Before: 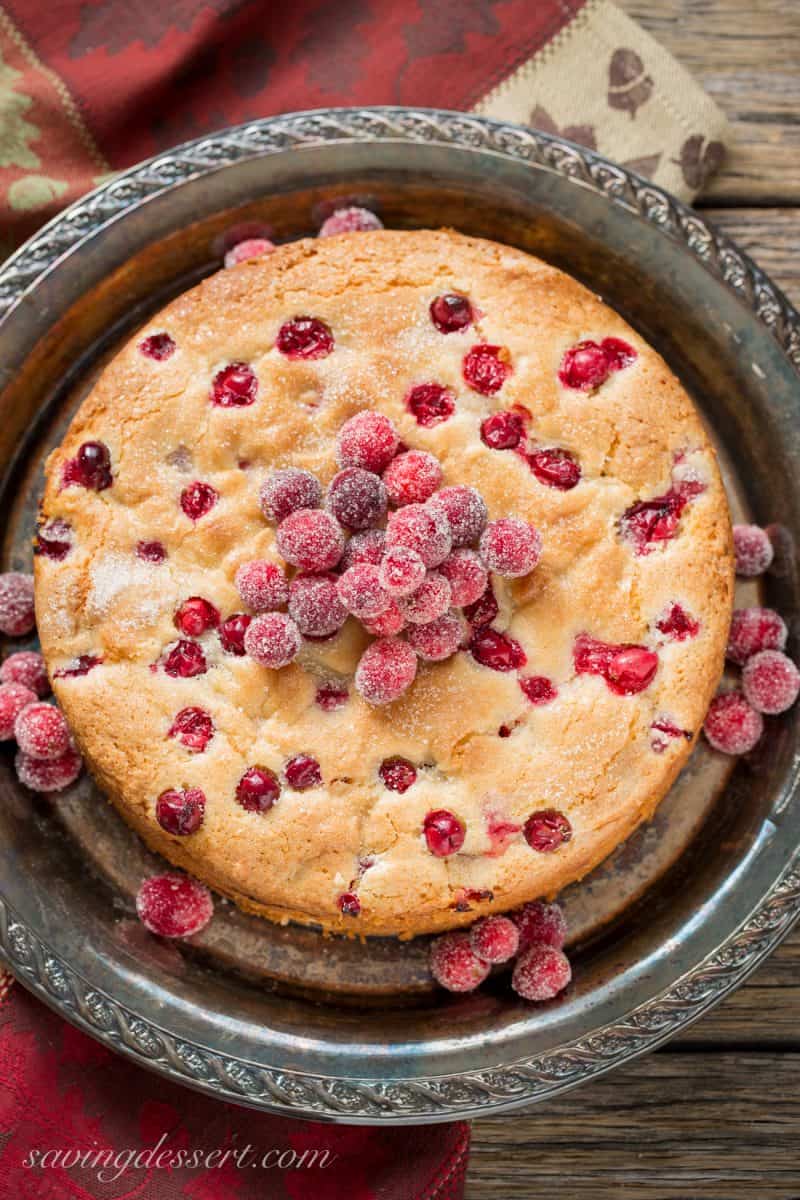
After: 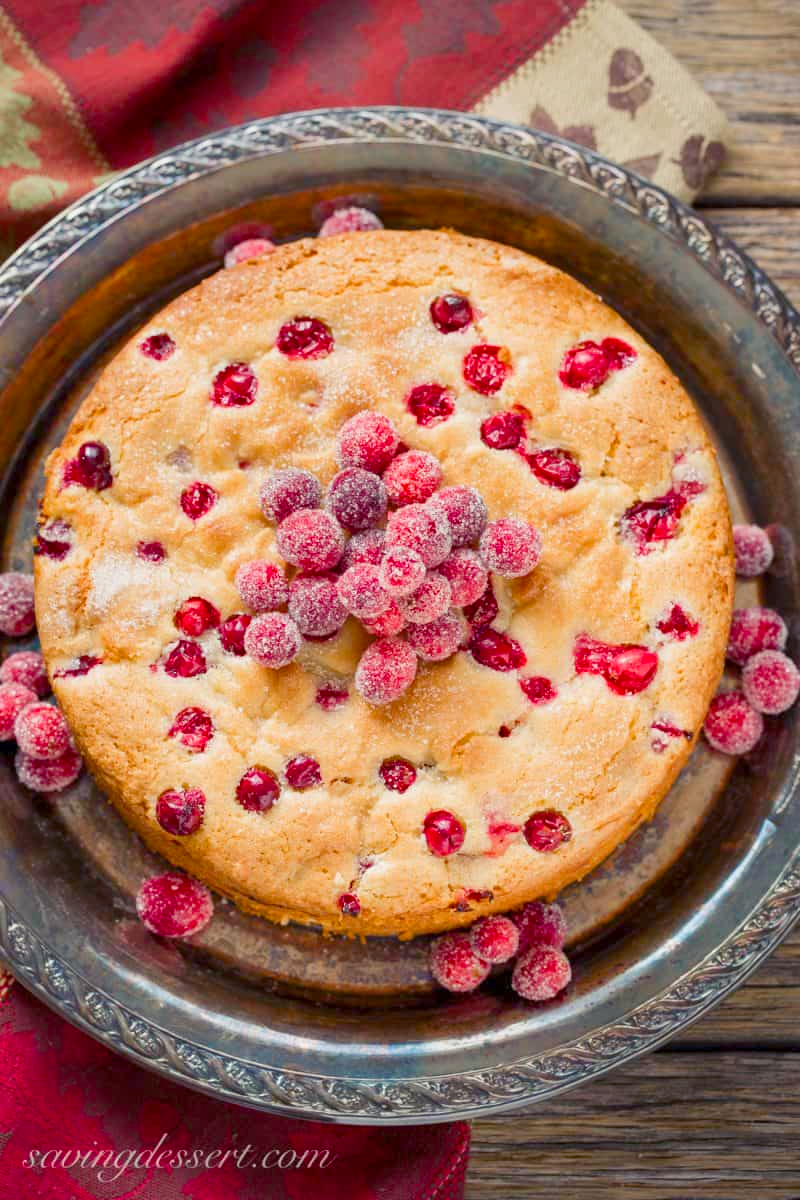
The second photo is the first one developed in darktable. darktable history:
color balance rgb: shadows lift › luminance -21.499%, shadows lift › chroma 6.571%, shadows lift › hue 268.46°, perceptual saturation grading › global saturation 20%, perceptual saturation grading › highlights -24.728%, perceptual saturation grading › shadows 25.932%, perceptual brilliance grading › global brilliance 10.817%, contrast -20.049%
